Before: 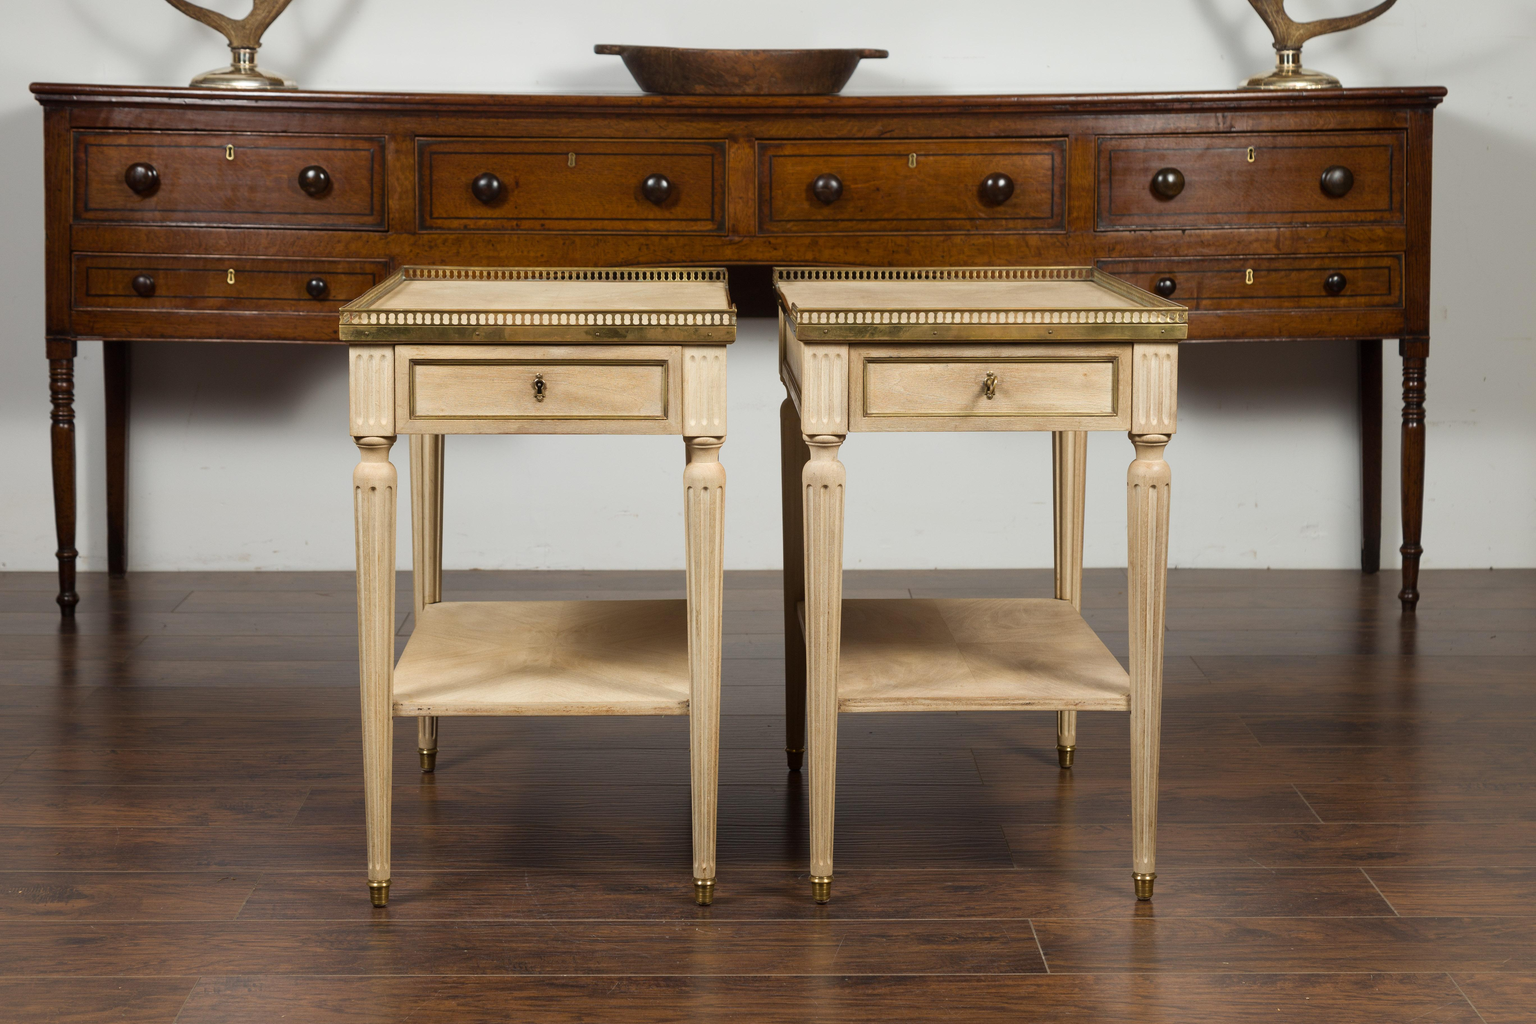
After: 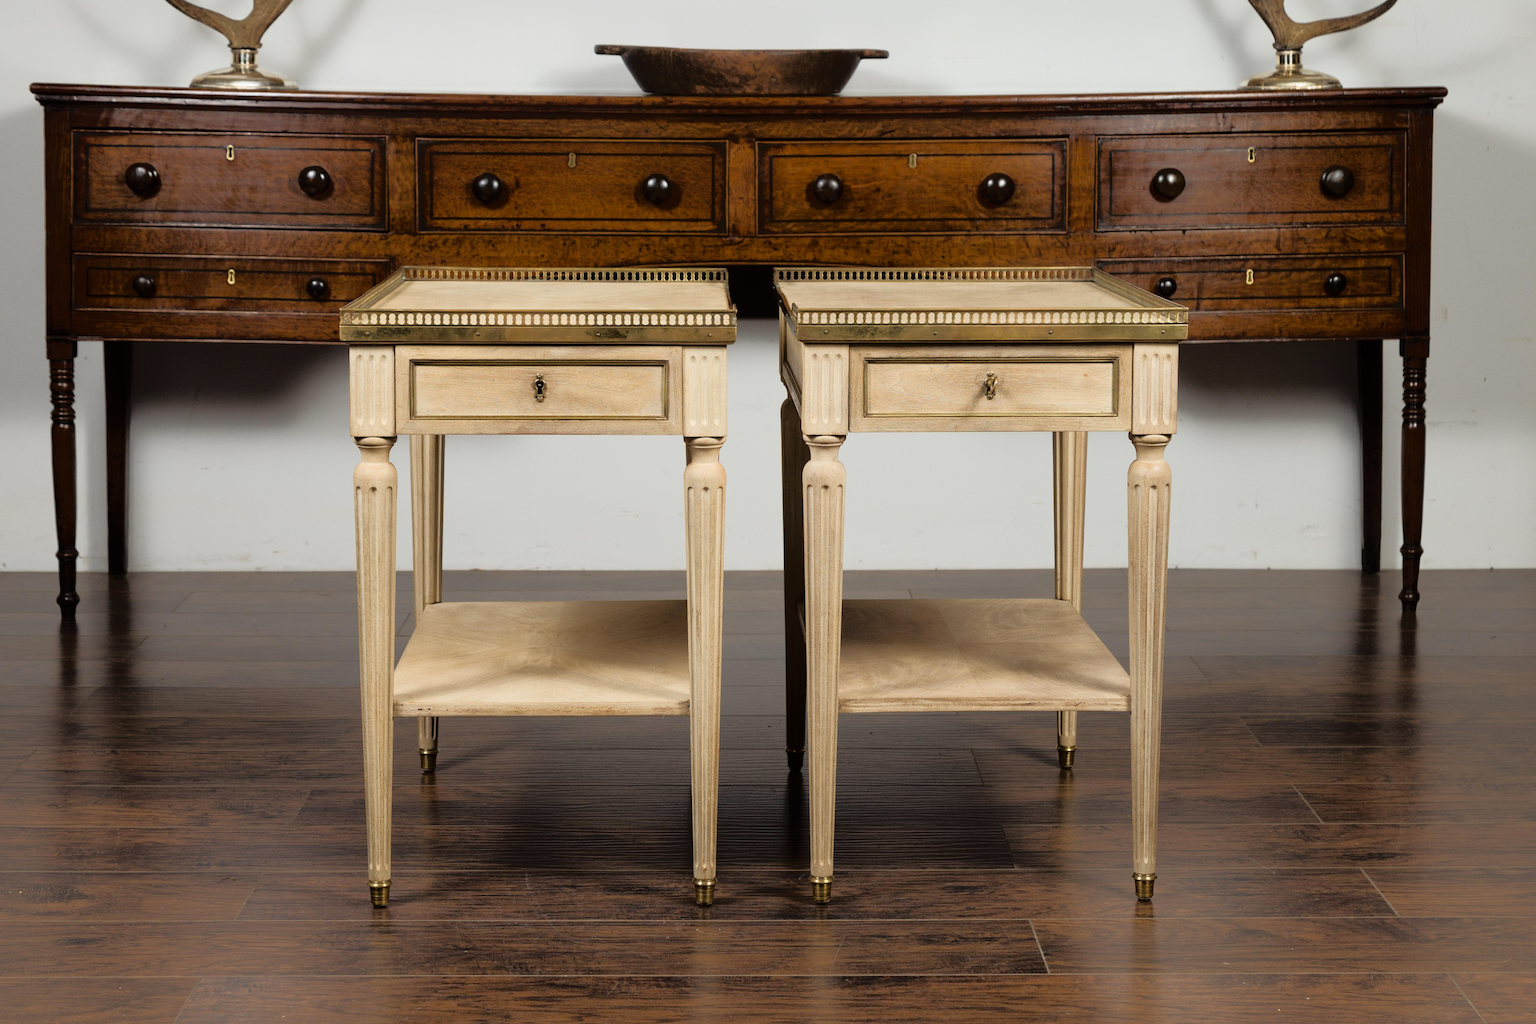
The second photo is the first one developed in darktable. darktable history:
tone equalizer: -8 EV -1.88 EV, -7 EV -1.13 EV, -6 EV -1.65 EV, edges refinement/feathering 500, mask exposure compensation -1.57 EV, preserve details no
